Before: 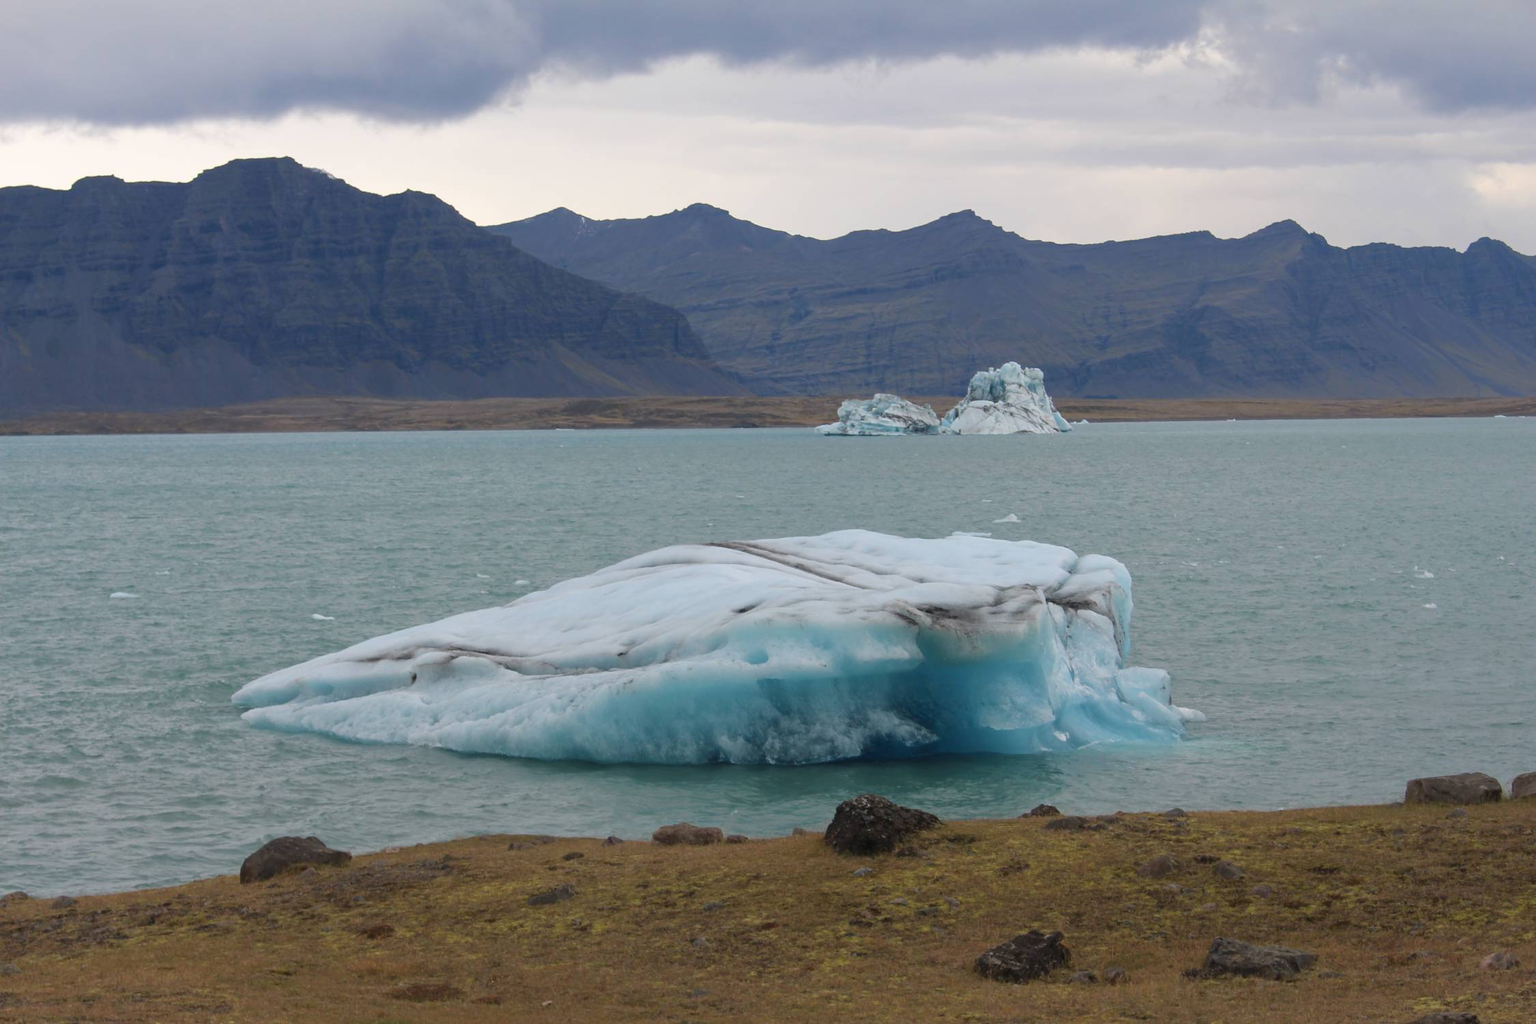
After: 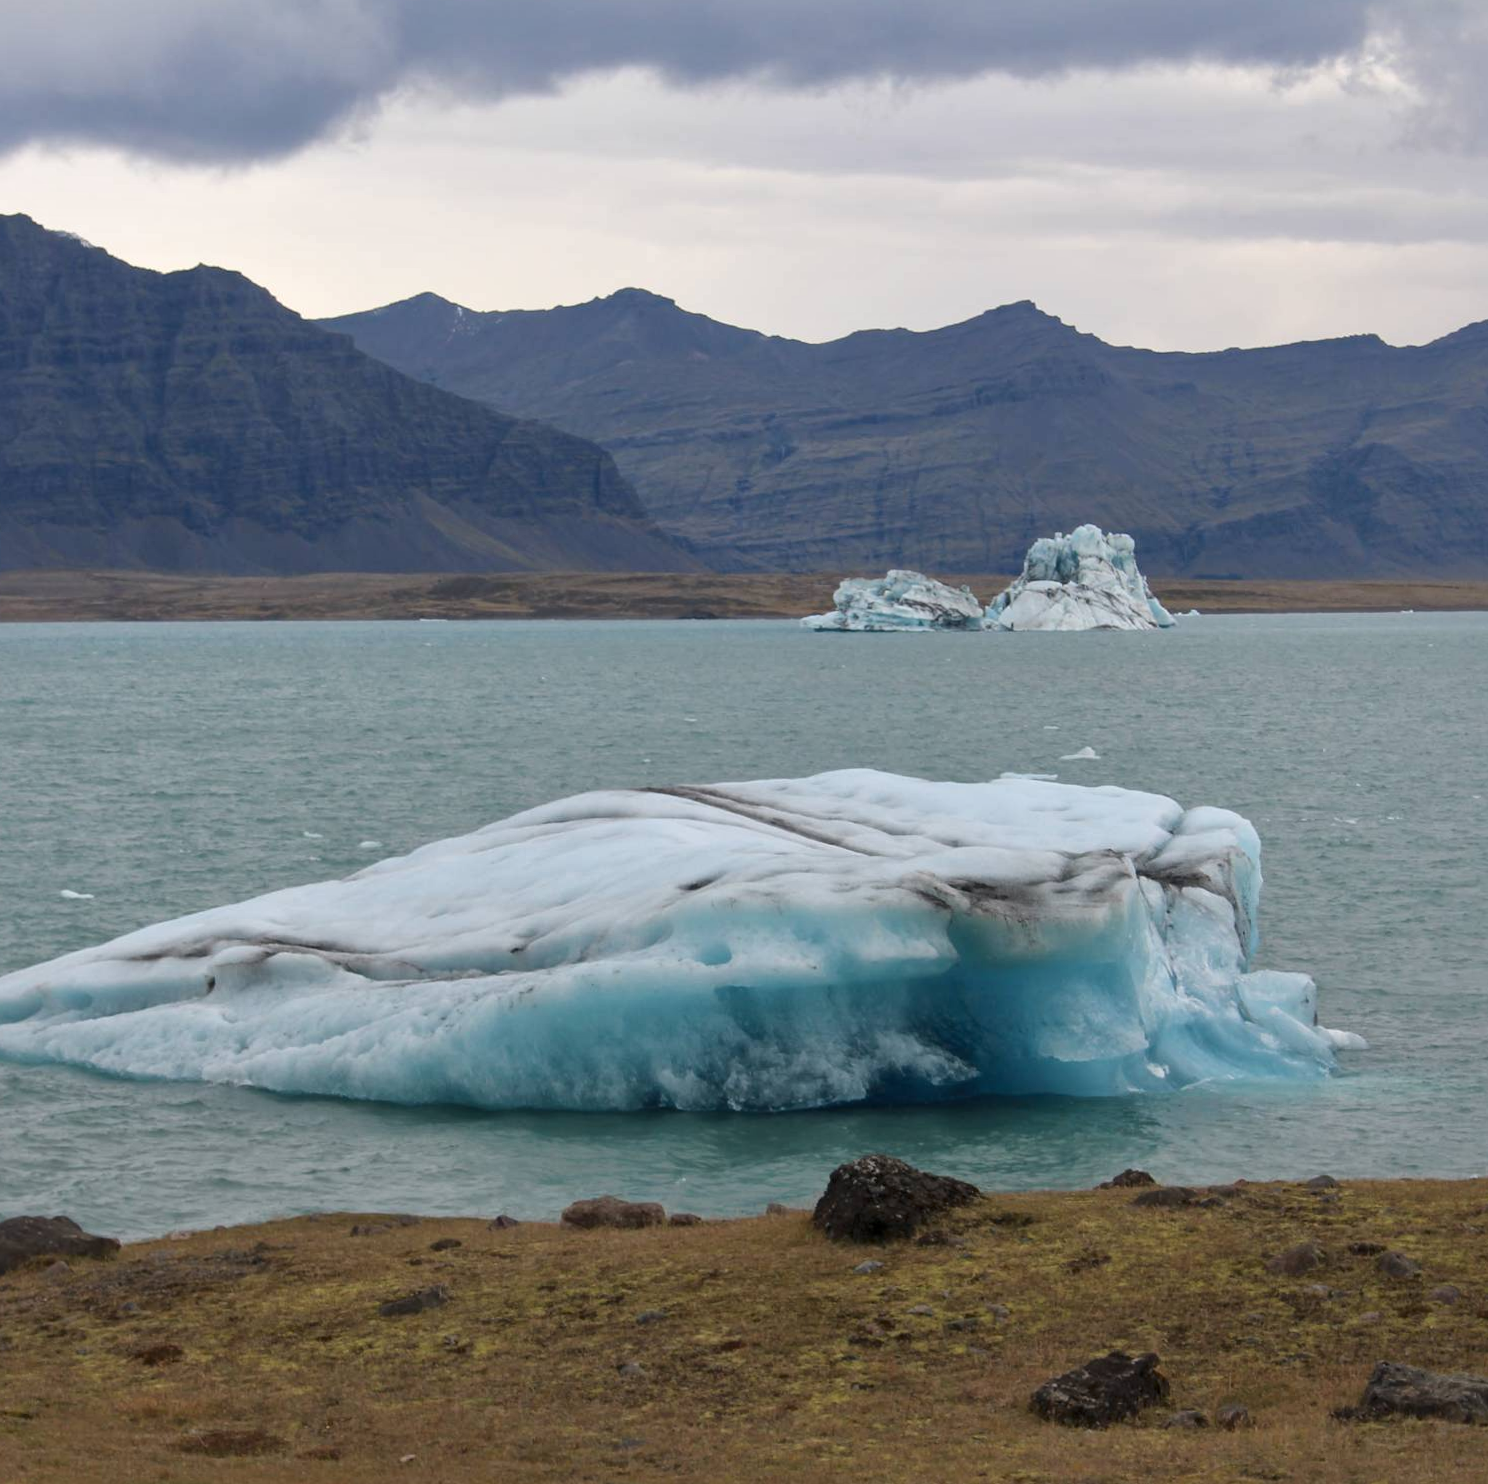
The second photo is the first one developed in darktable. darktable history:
rotate and perspective: rotation 0.174°, lens shift (vertical) 0.013, lens shift (horizontal) 0.019, shear 0.001, automatic cropping original format, crop left 0.007, crop right 0.991, crop top 0.016, crop bottom 0.997
local contrast: mode bilateral grid, contrast 20, coarseness 50, detail 132%, midtone range 0.2
crop and rotate: left 17.732%, right 15.423%
